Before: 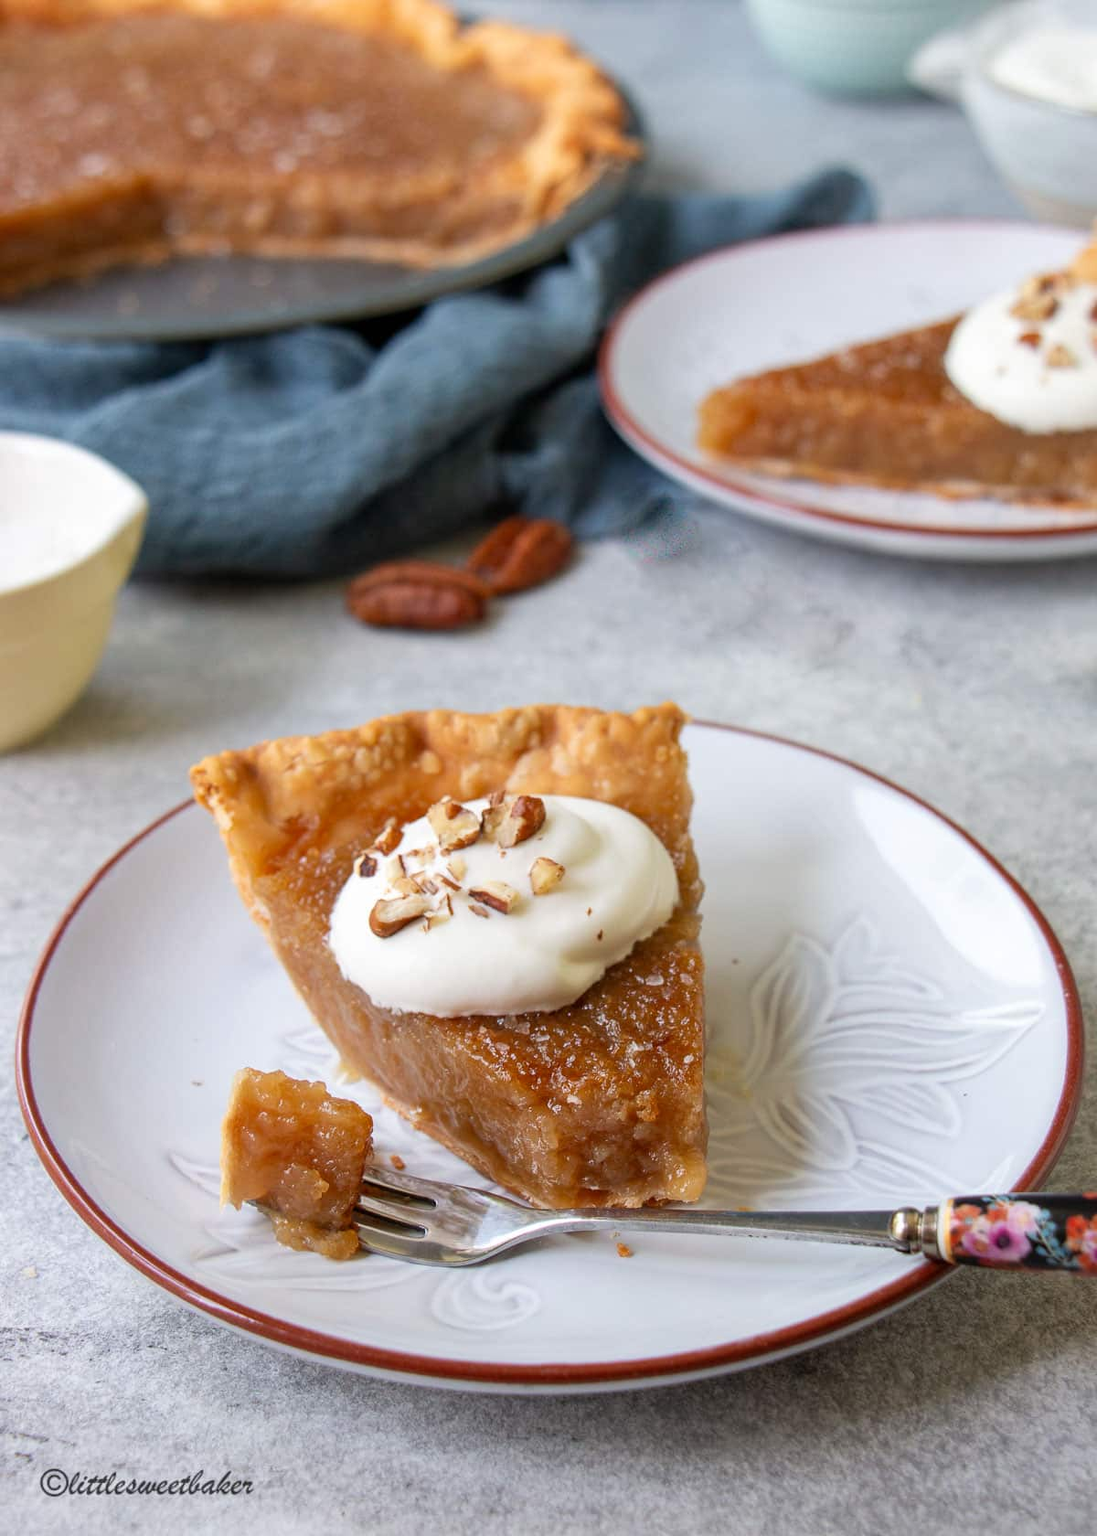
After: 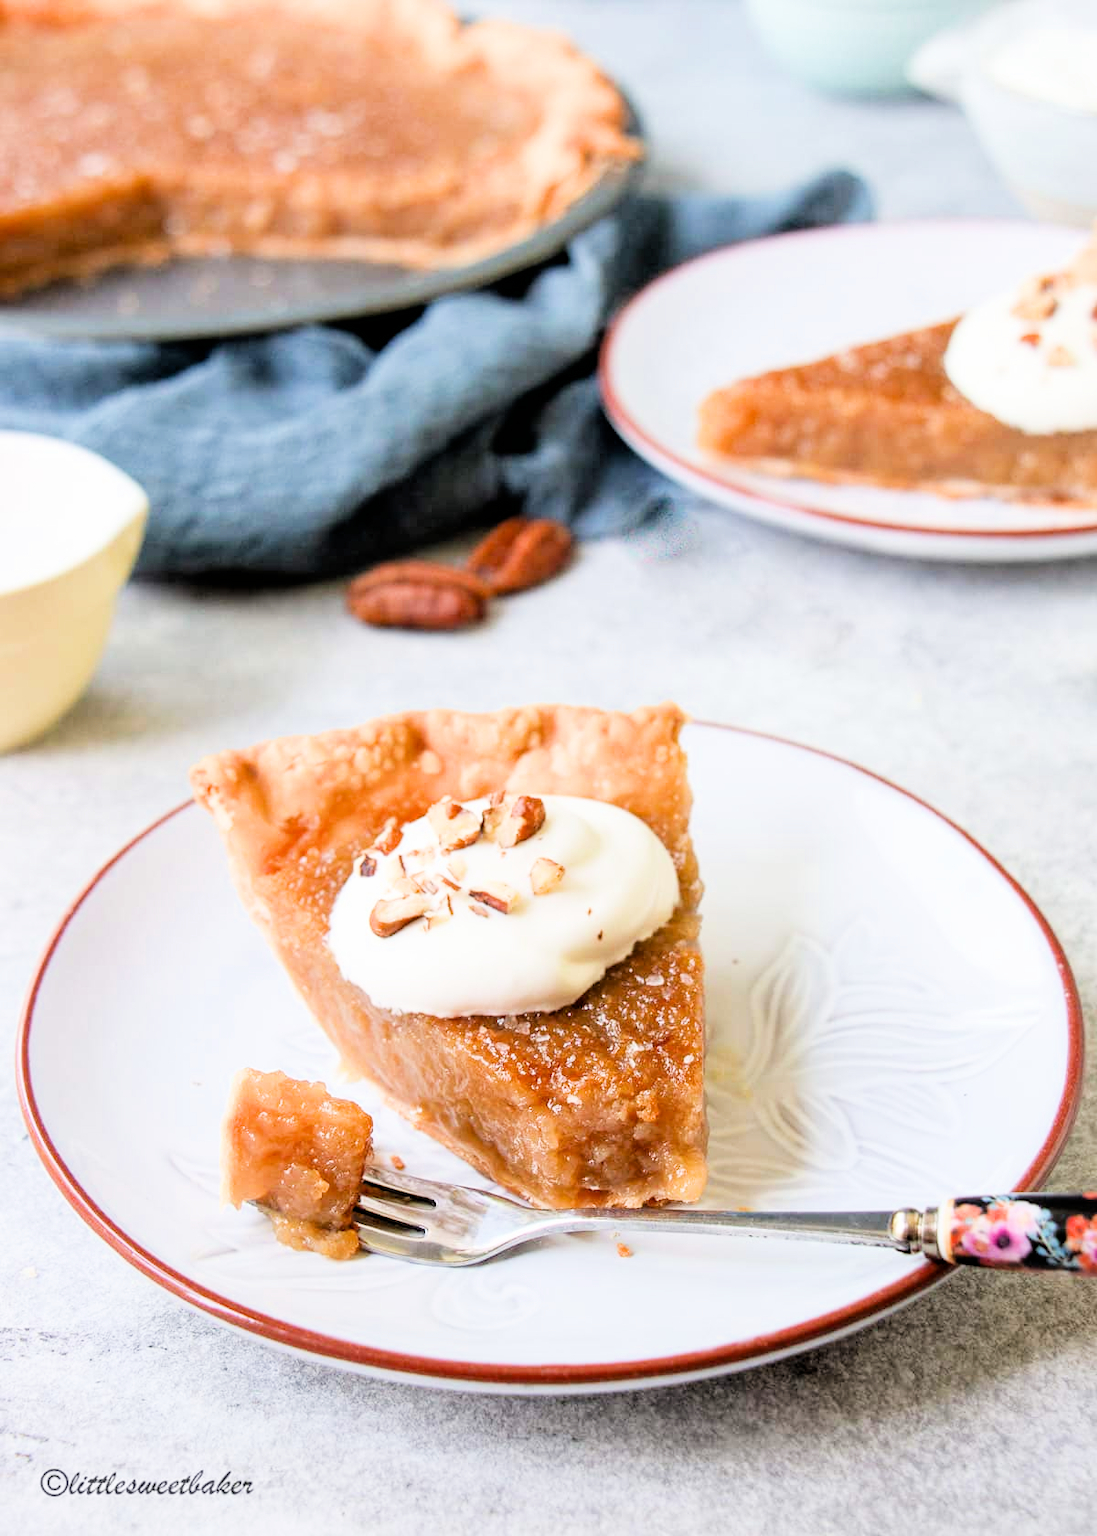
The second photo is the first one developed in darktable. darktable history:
filmic rgb: black relative exposure -5 EV, hardness 2.88, contrast 1.3, highlights saturation mix -10%
exposure: black level correction 0.001, exposure 1.3 EV, compensate highlight preservation false
